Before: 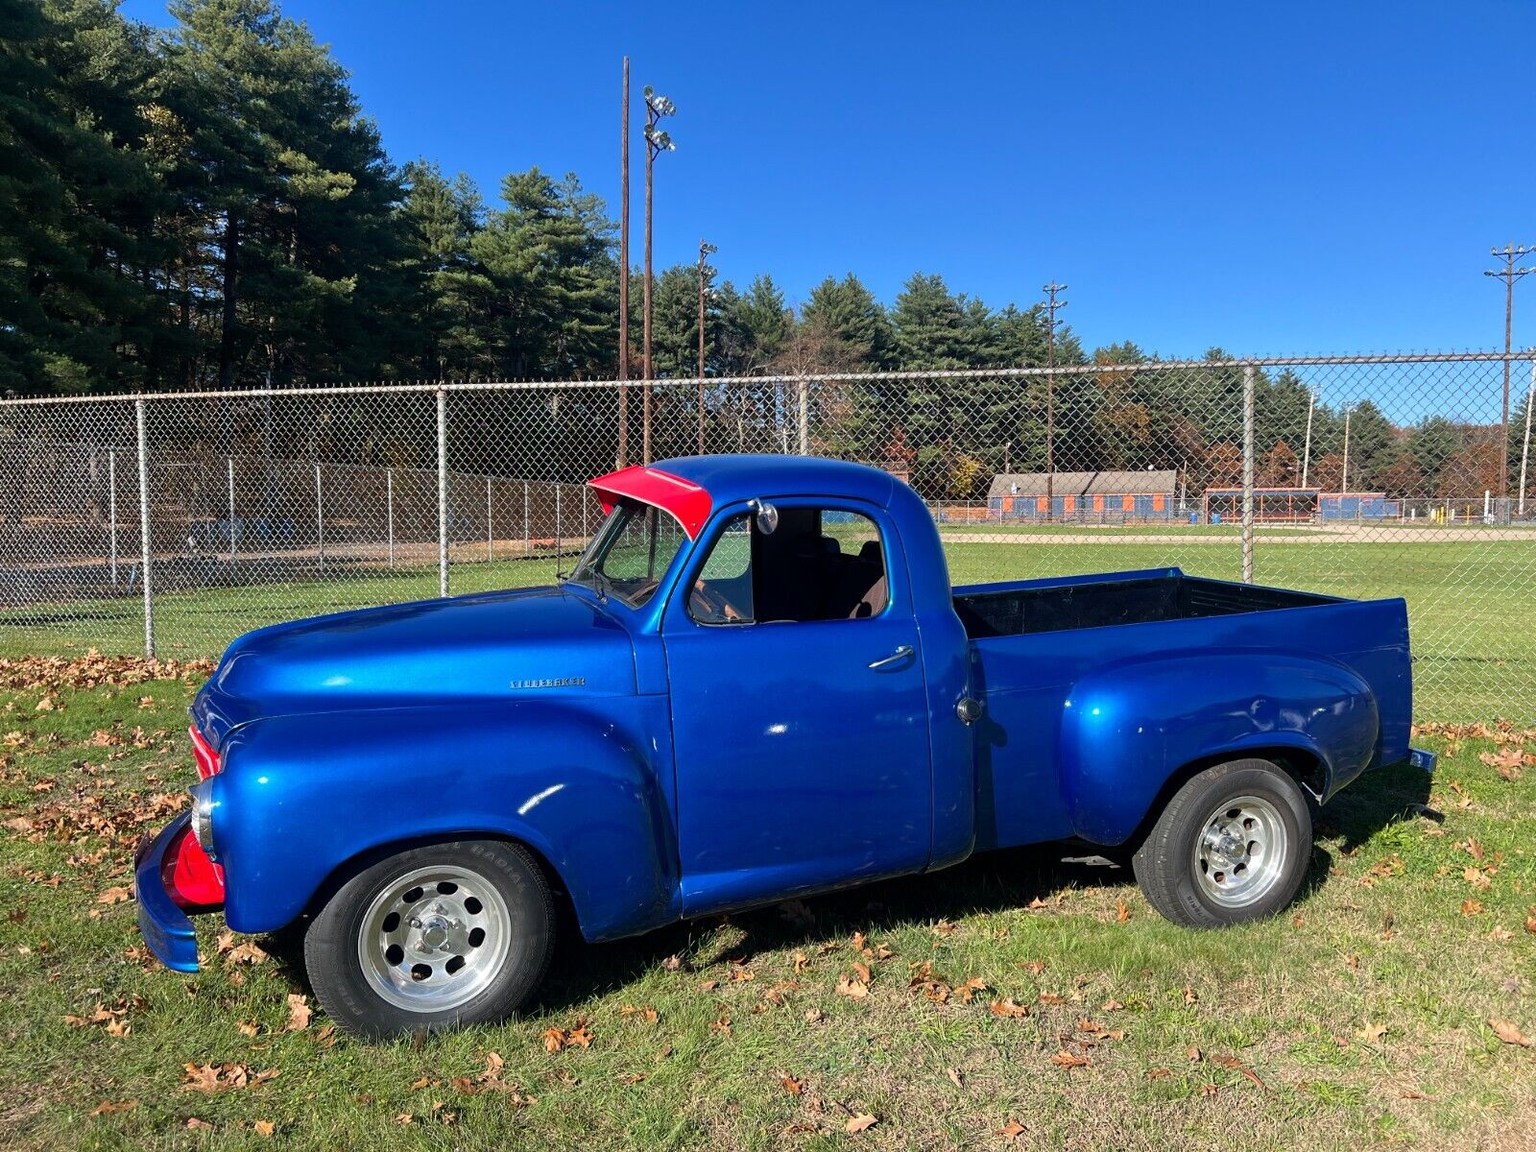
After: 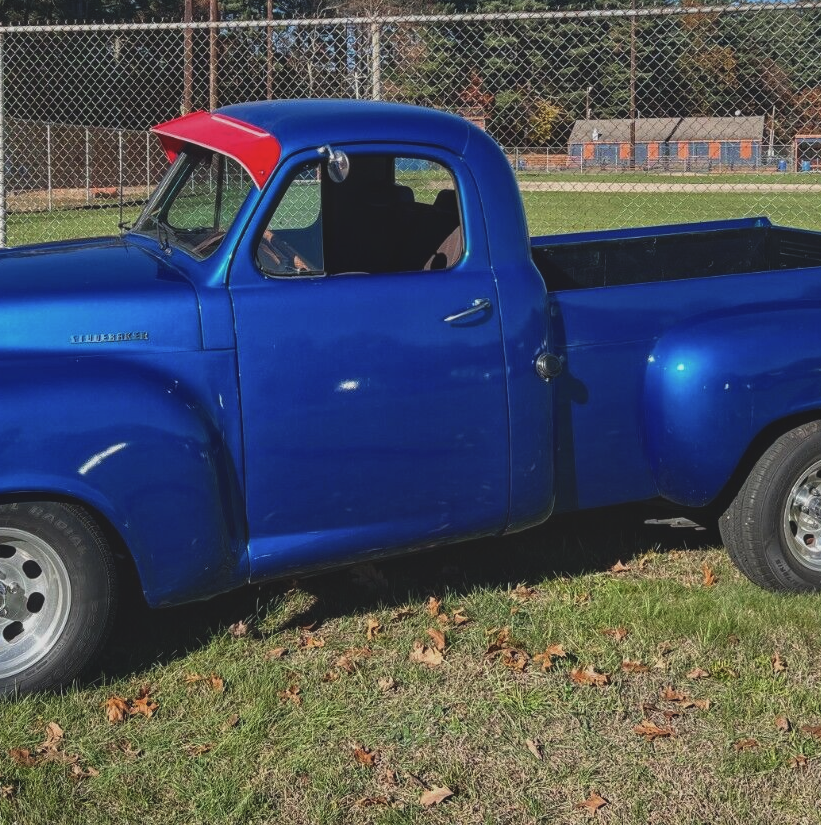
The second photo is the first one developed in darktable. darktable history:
crop and rotate: left 28.828%, top 31.211%, right 19.822%
local contrast: detail 130%
tone equalizer: -8 EV 0.23 EV, -7 EV 0.452 EV, -6 EV 0.41 EV, -5 EV 0.266 EV, -3 EV -0.258 EV, -2 EV -0.435 EV, -1 EV -0.42 EV, +0 EV -0.241 EV, mask exposure compensation -0.502 EV
exposure: black level correction -0.014, exposure -0.194 EV, compensate highlight preservation false
